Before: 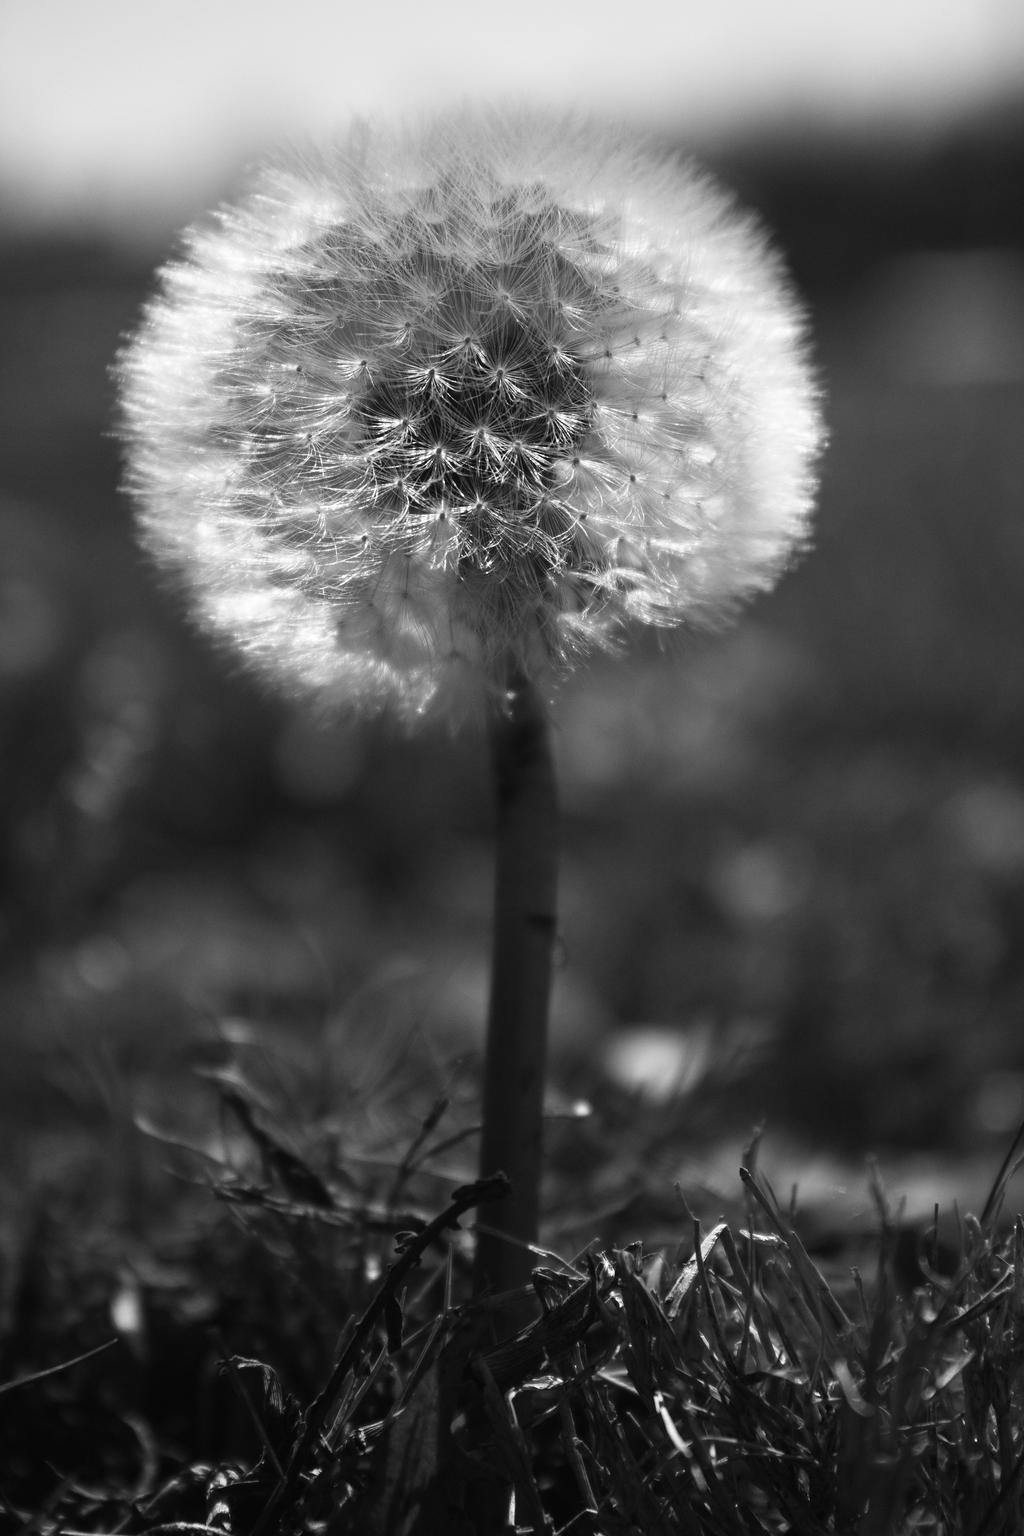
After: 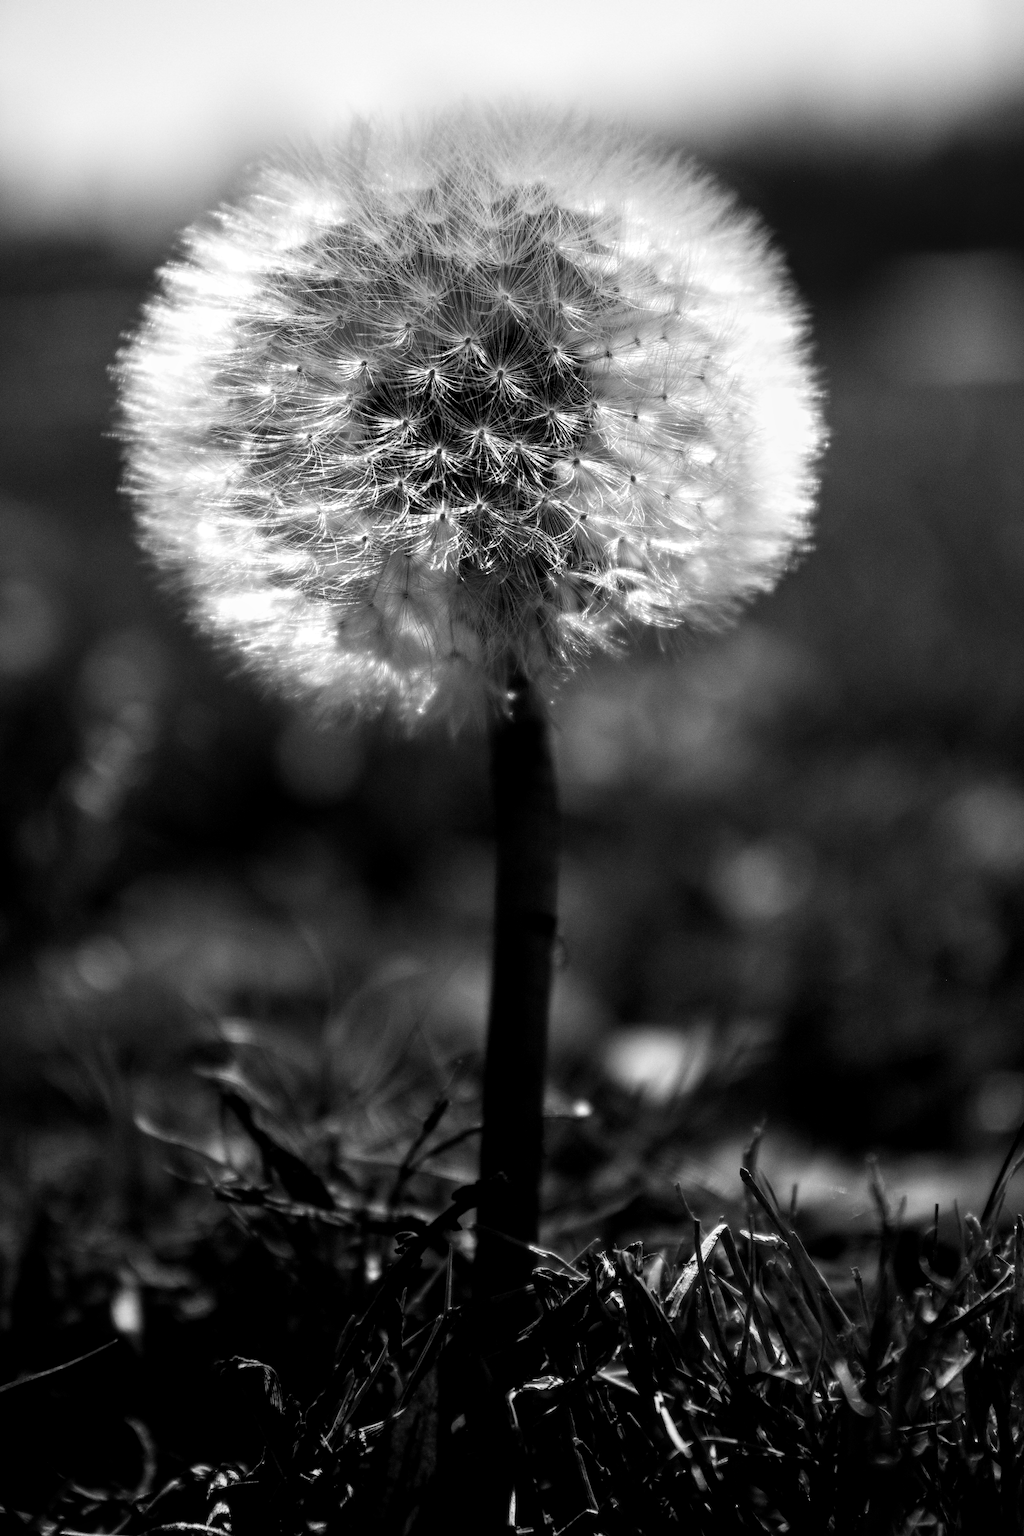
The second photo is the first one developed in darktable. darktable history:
local contrast: on, module defaults
filmic rgb: black relative exposure -8.2 EV, white relative exposure 2.2 EV, threshold 3 EV, hardness 7.11, latitude 75%, contrast 1.325, highlights saturation mix -2%, shadows ↔ highlights balance 30%, preserve chrominance no, color science v5 (2021), contrast in shadows safe, contrast in highlights safe, enable highlight reconstruction true
